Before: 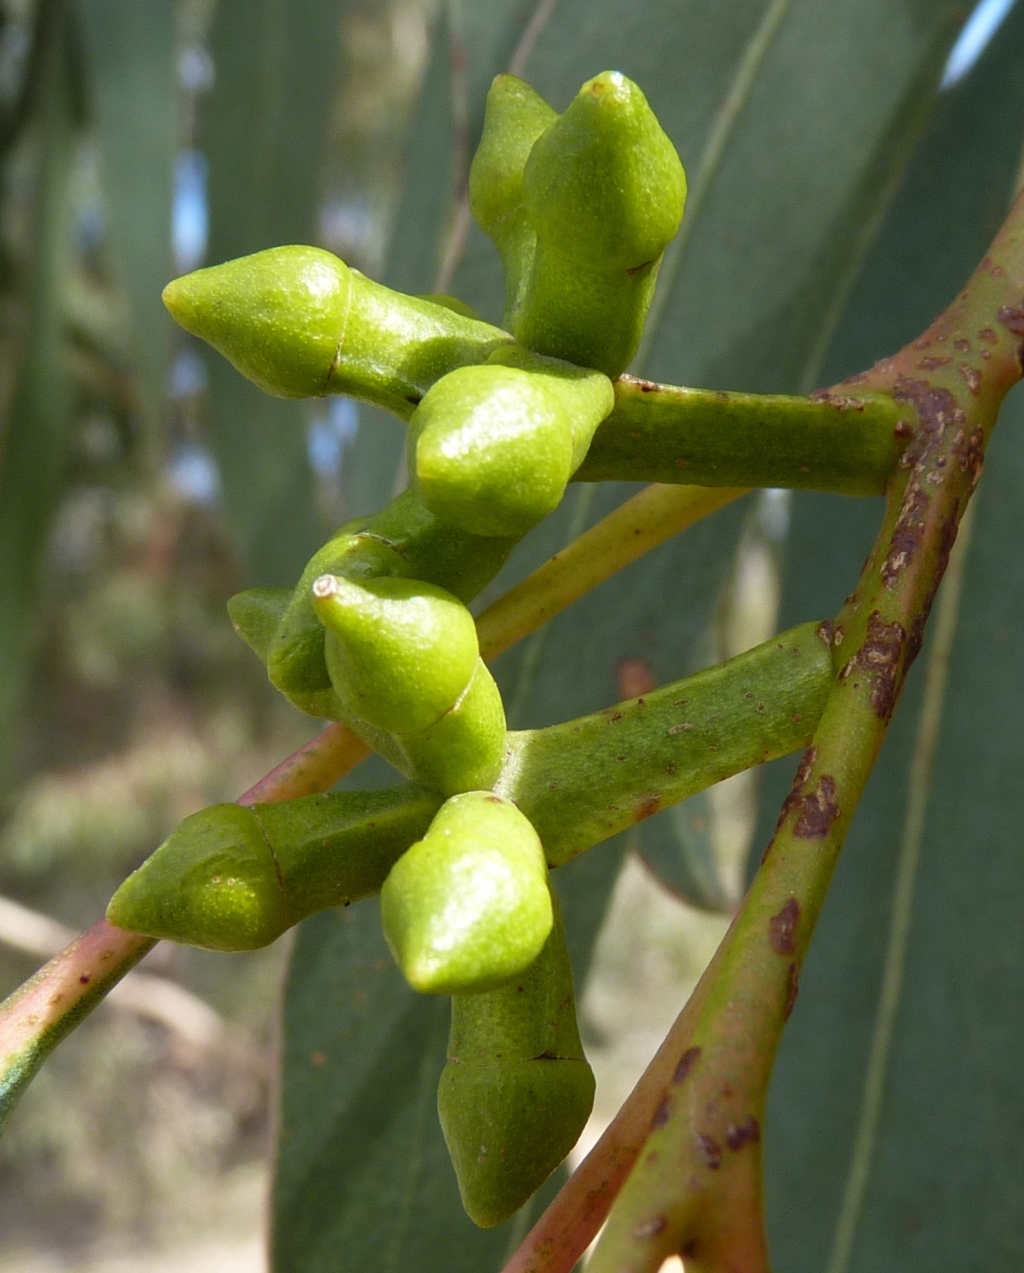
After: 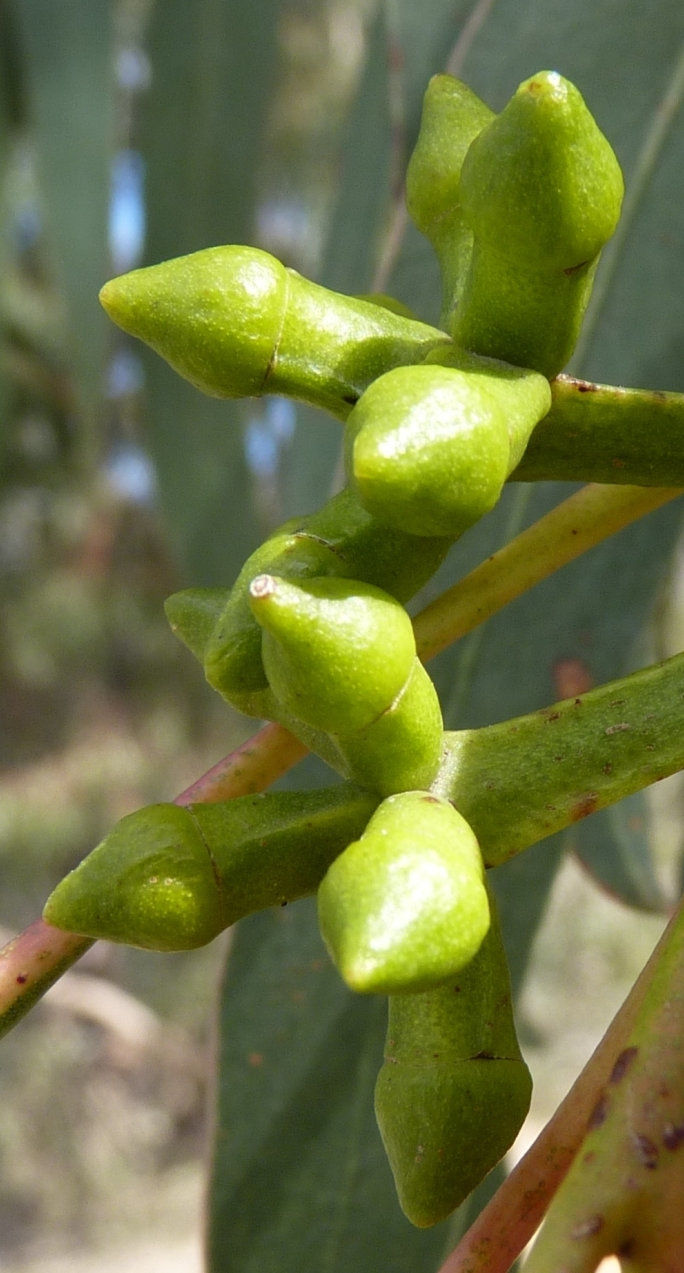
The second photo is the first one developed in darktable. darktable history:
crop and rotate: left 6.176%, right 27.013%
